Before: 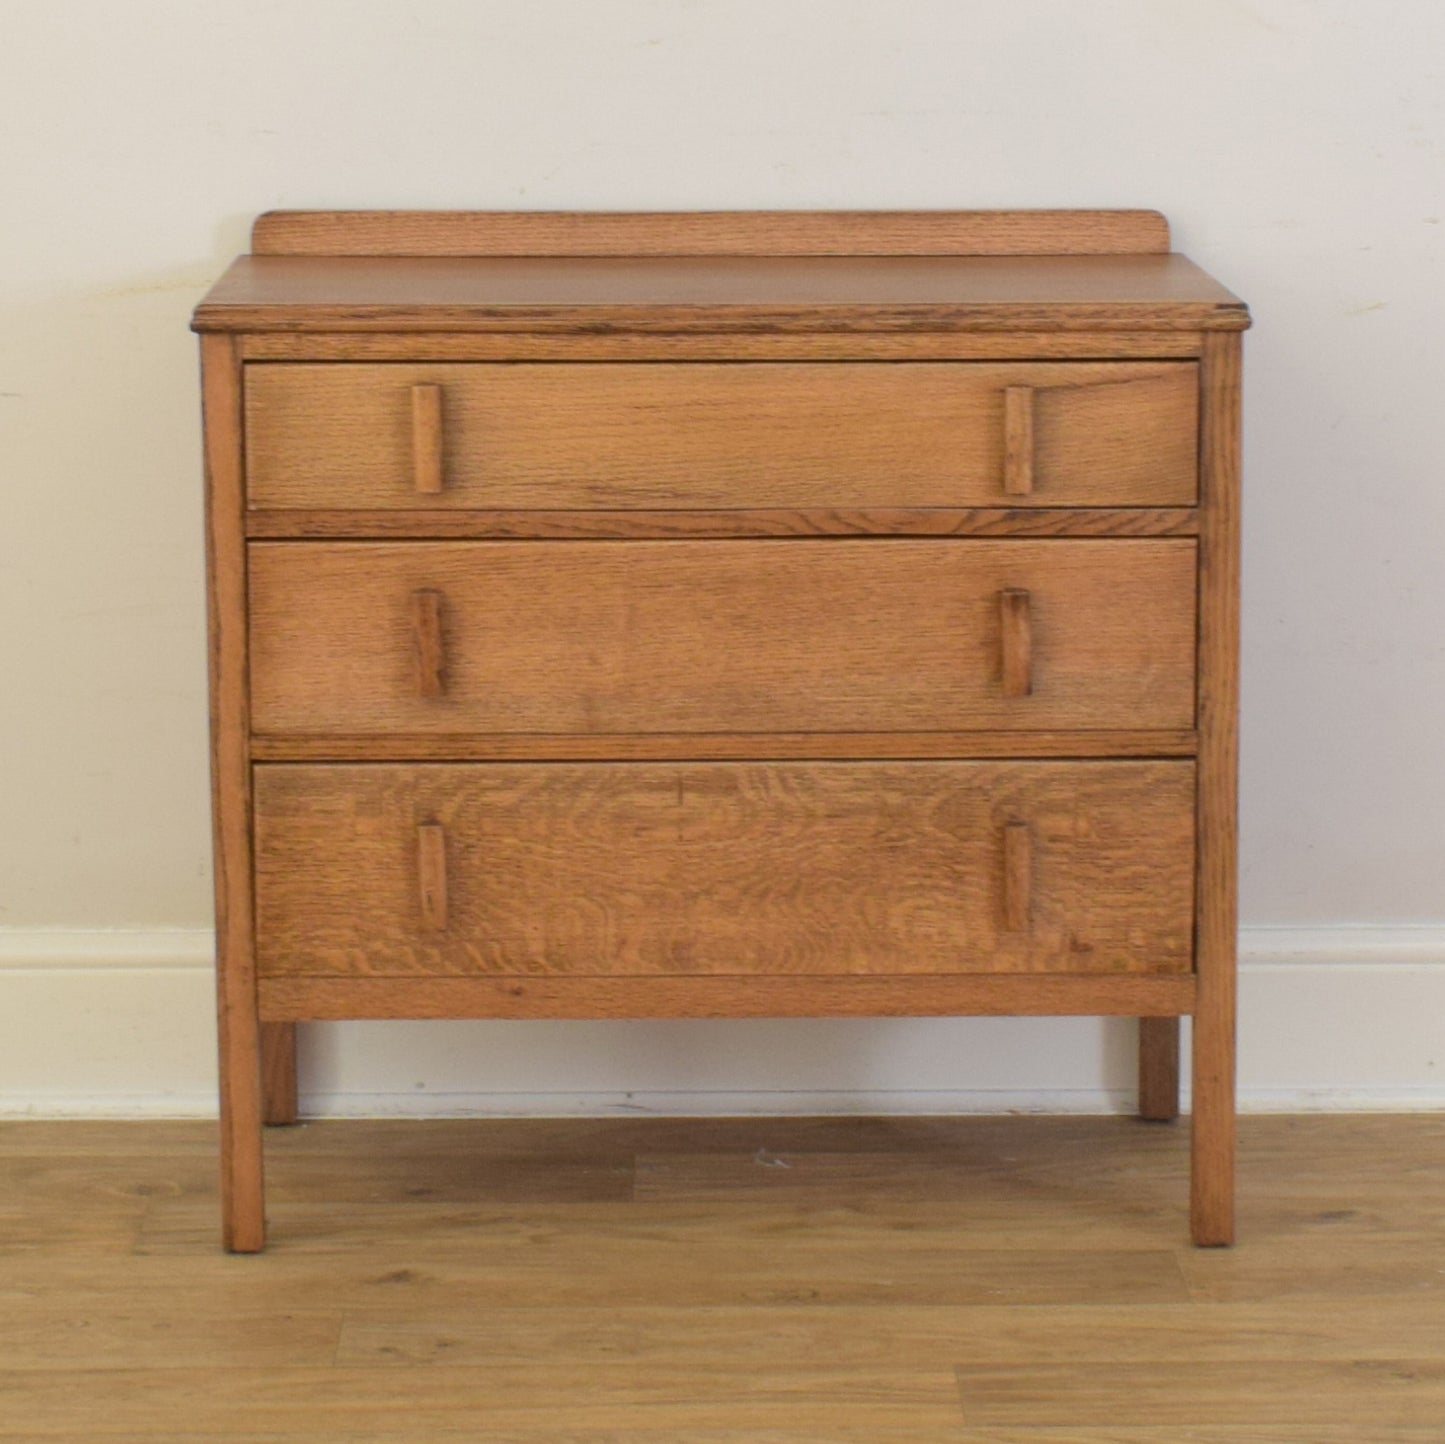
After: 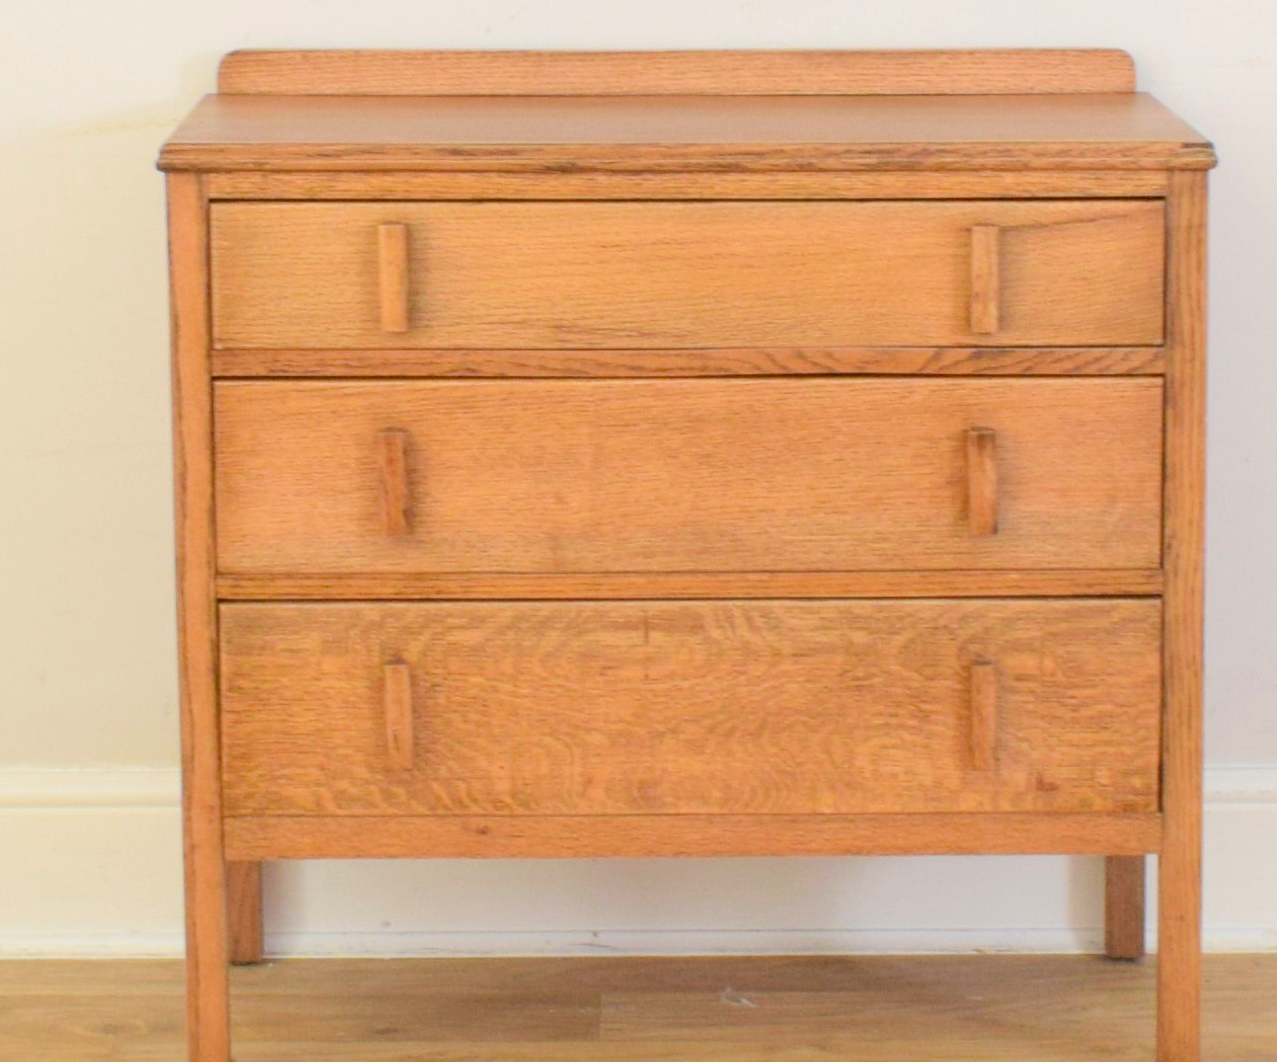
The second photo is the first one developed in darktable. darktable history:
levels: levels [0.072, 0.414, 0.976]
crop and rotate: left 2.362%, top 11.165%, right 9.233%, bottom 15.252%
